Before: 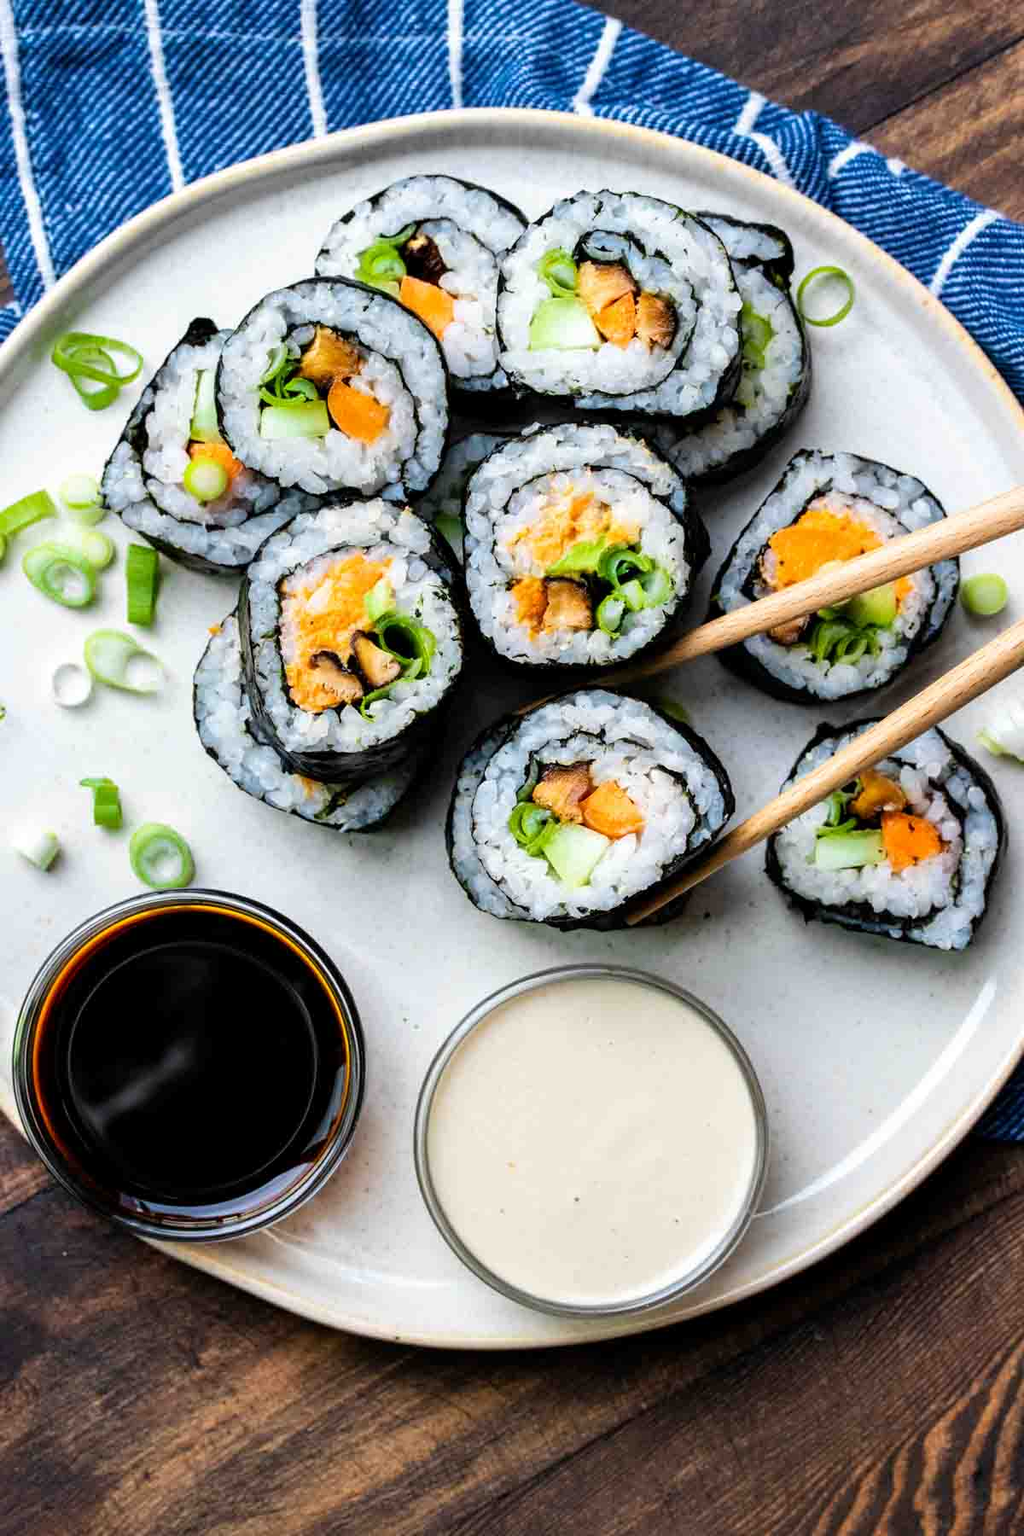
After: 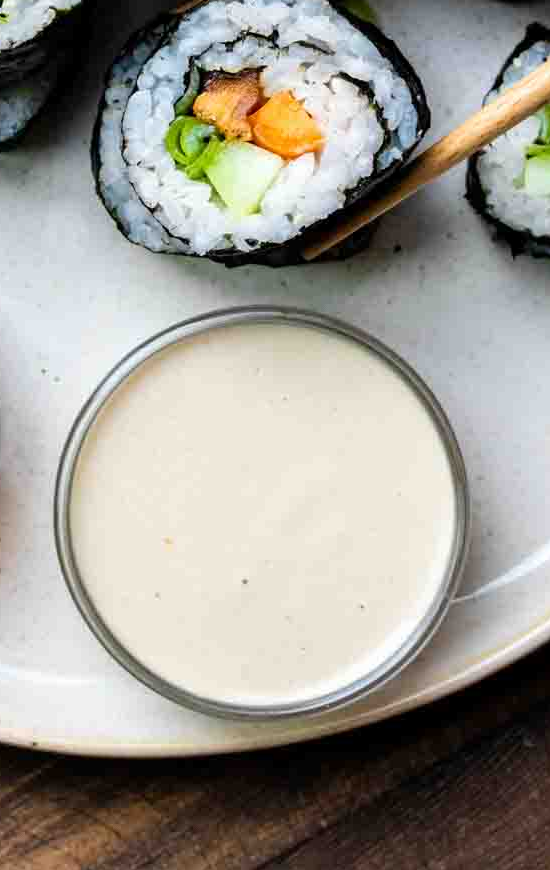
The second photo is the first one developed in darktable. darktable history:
crop: left 35.976%, top 45.819%, right 18.162%, bottom 5.807%
color balance: on, module defaults
